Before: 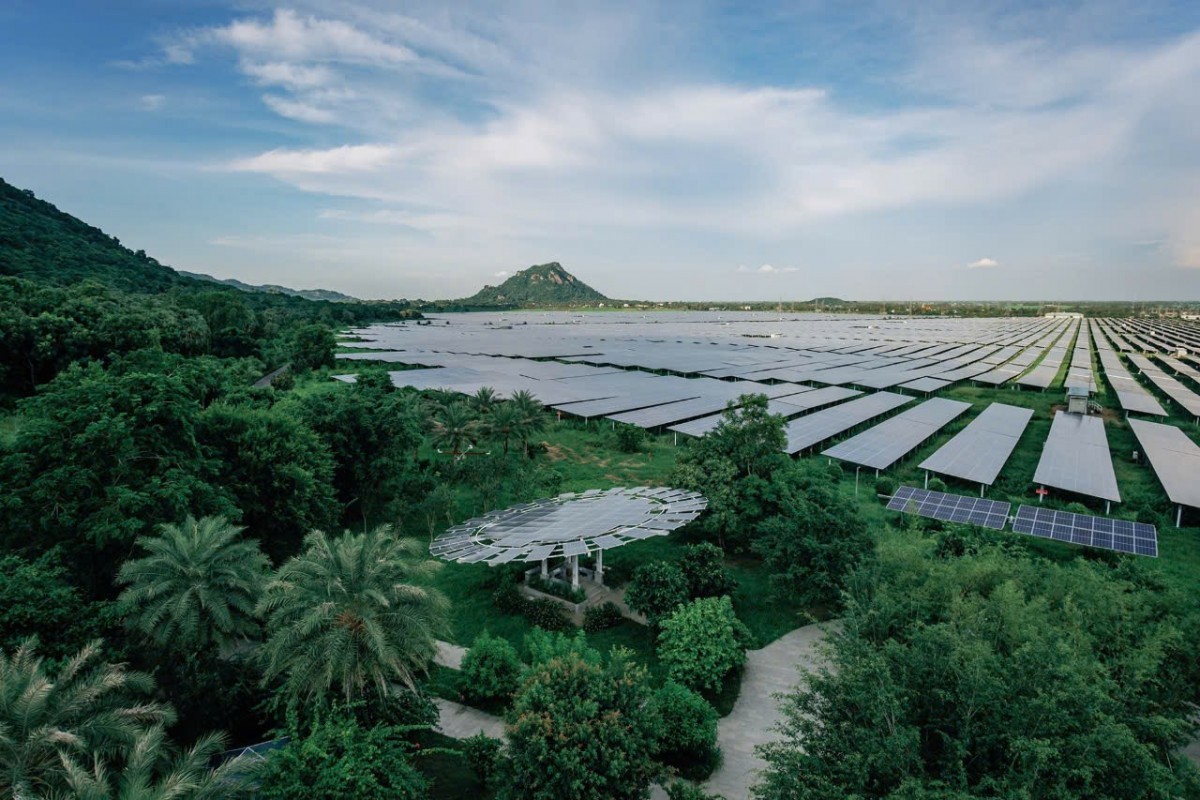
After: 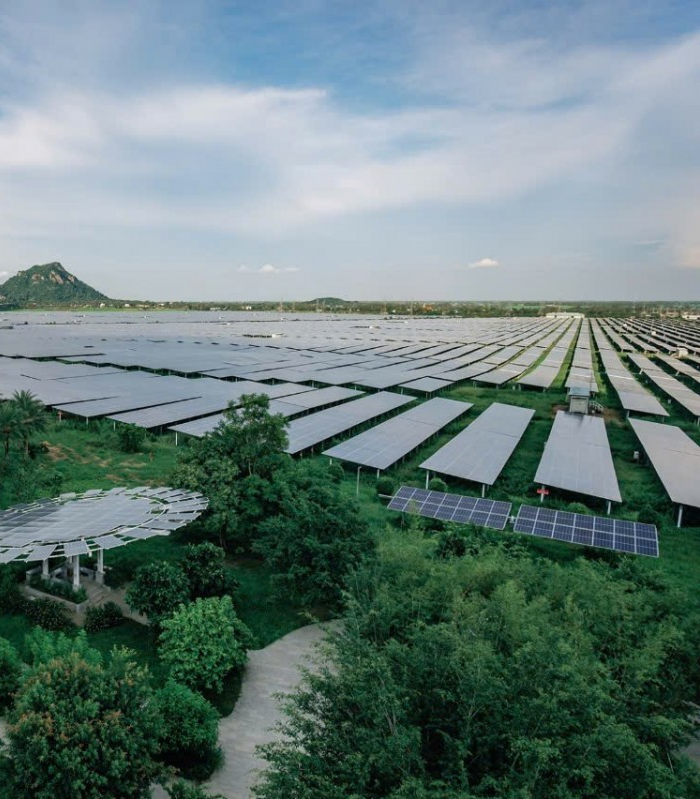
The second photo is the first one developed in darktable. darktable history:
crop: left 41.589%
